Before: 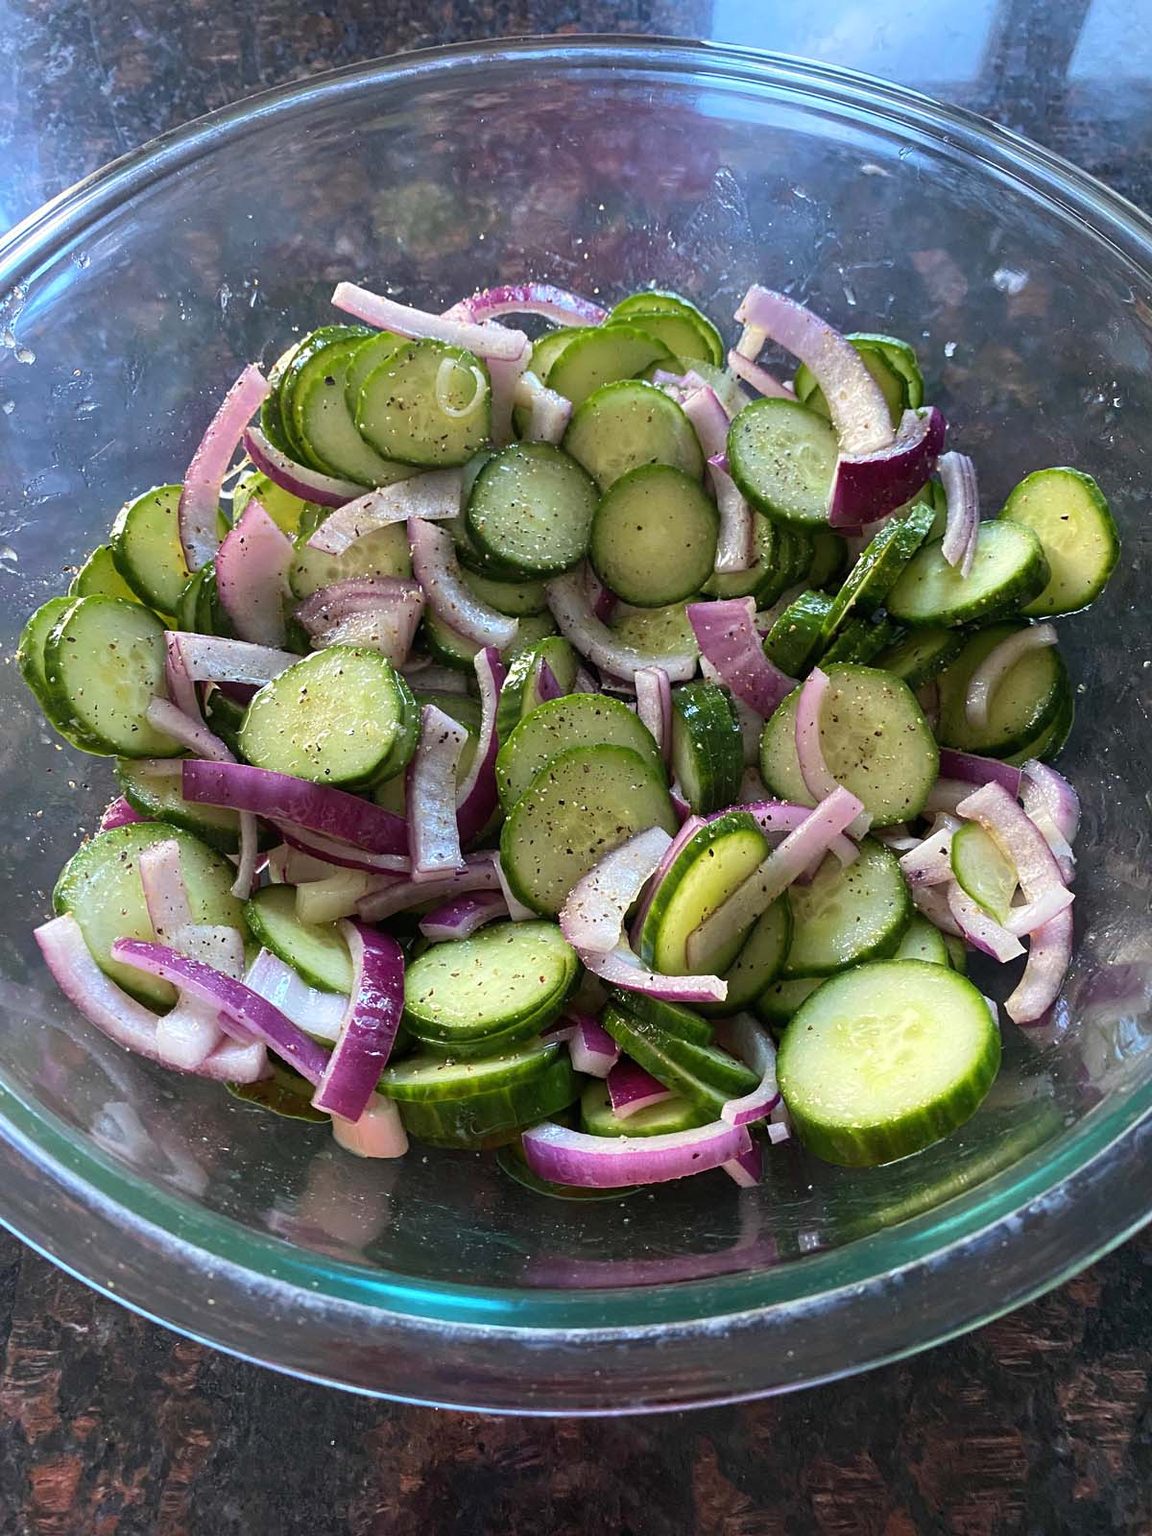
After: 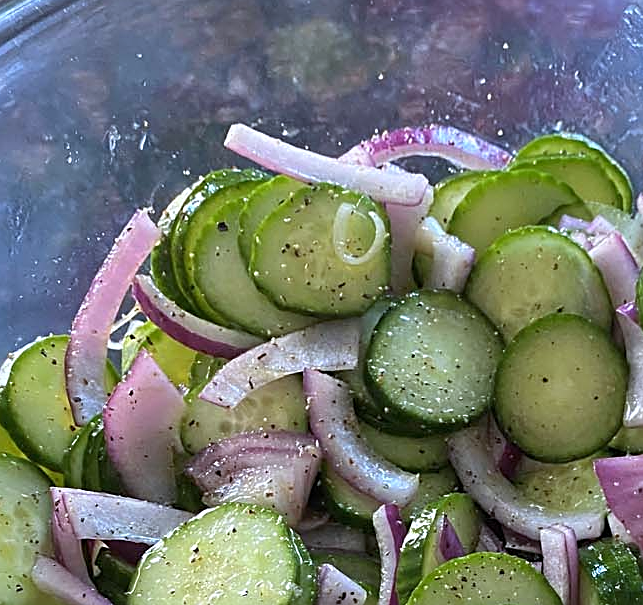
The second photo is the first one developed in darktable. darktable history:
white balance: red 0.954, blue 1.079
crop: left 10.121%, top 10.631%, right 36.218%, bottom 51.526%
sharpen: on, module defaults
